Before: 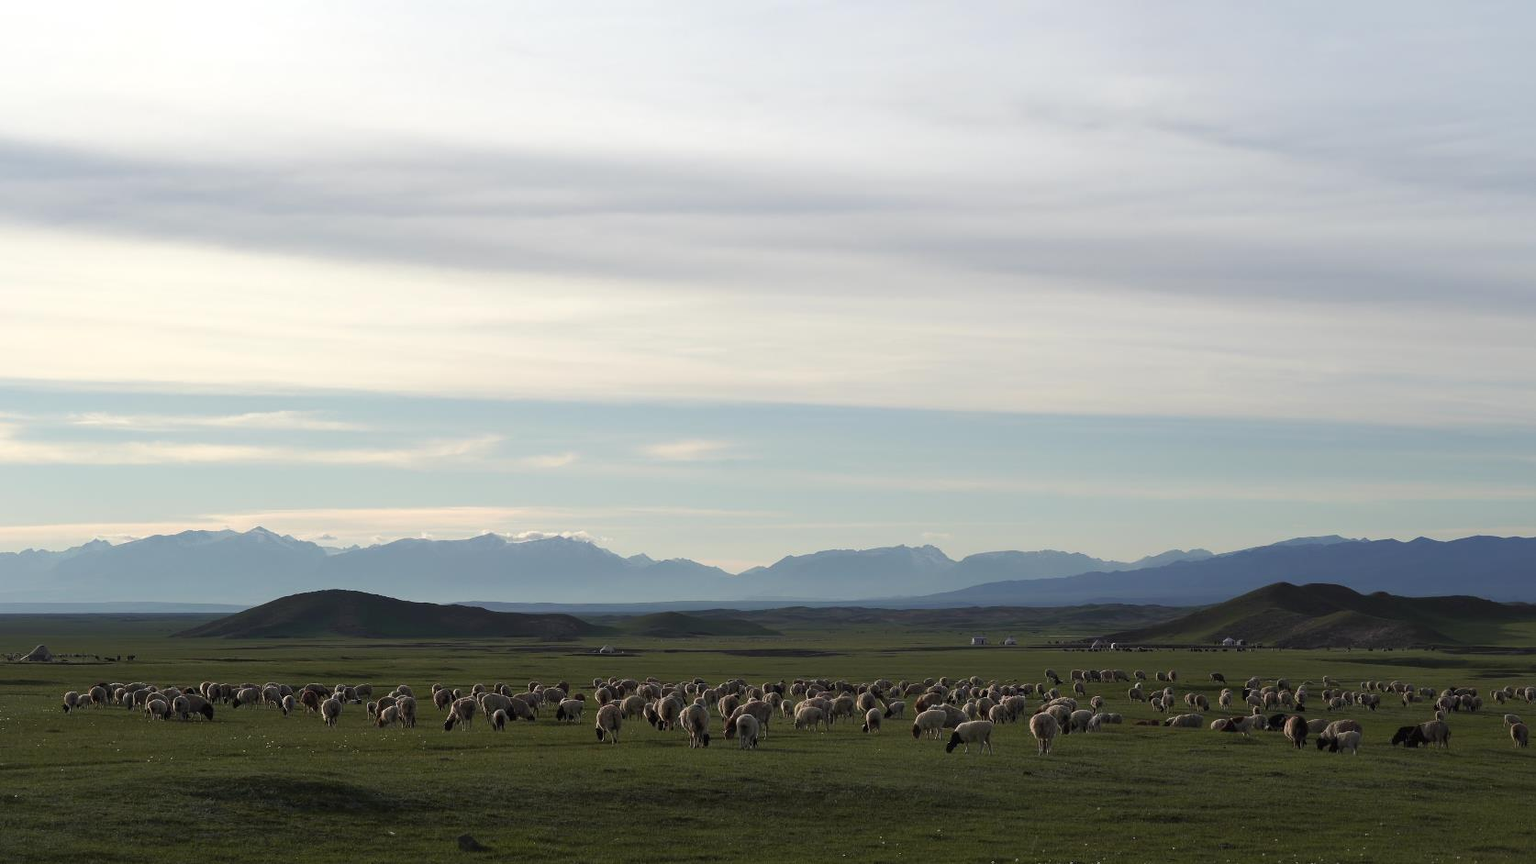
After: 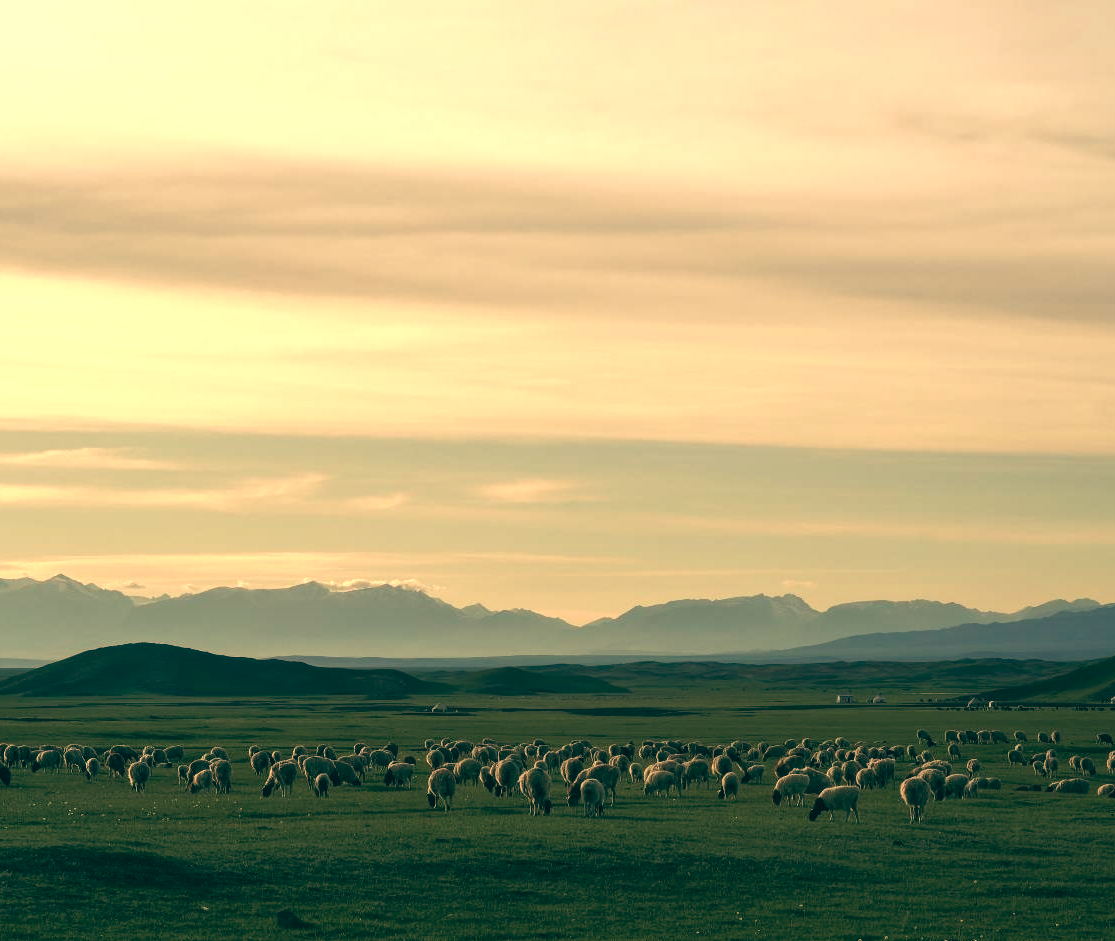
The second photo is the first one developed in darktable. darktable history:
crop and rotate: left 13.342%, right 19.991%
exposure: black level correction 0.001, exposure 0.014 EV, compensate highlight preservation false
color balance: lift [1.005, 0.99, 1.007, 1.01], gamma [1, 0.979, 1.011, 1.021], gain [0.923, 1.098, 1.025, 0.902], input saturation 90.45%, contrast 7.73%, output saturation 105.91%
white balance: red 1.138, green 0.996, blue 0.812
velvia: strength 15%
local contrast: on, module defaults
